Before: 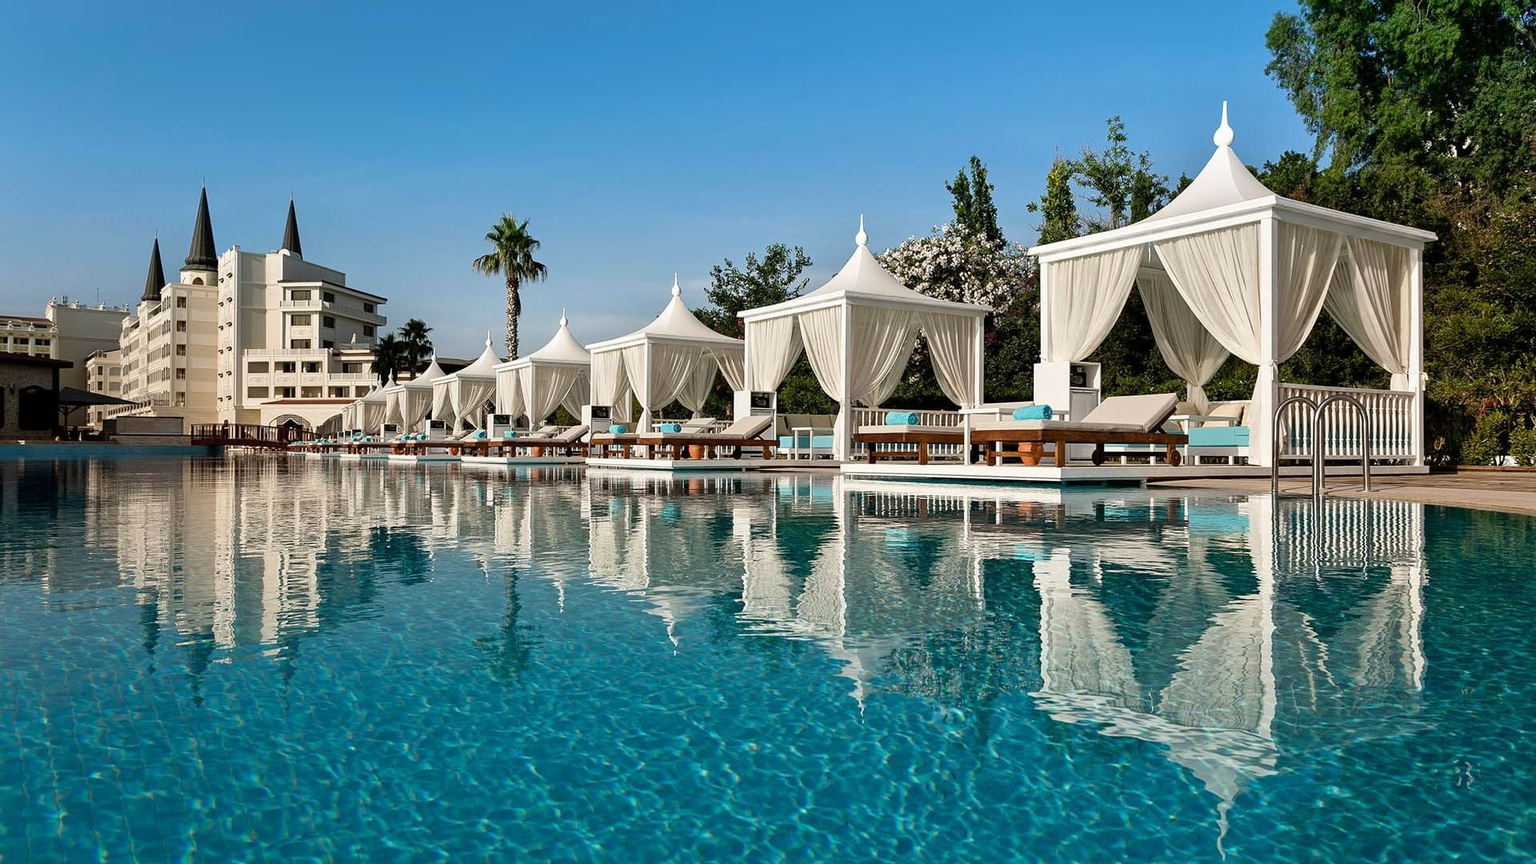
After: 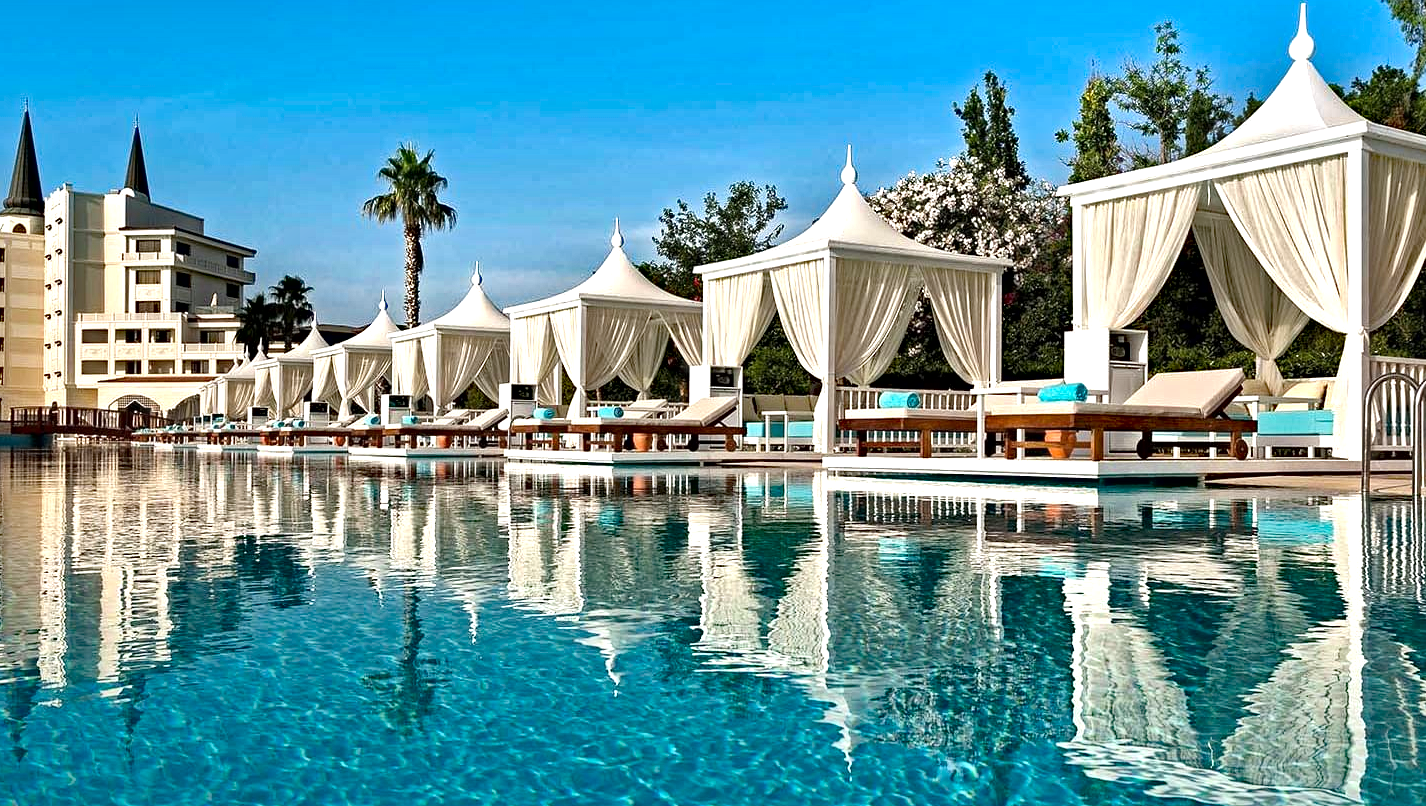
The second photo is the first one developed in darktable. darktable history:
crop and rotate: left 11.901%, top 11.437%, right 13.807%, bottom 13.878%
local contrast: mode bilateral grid, contrast 49, coarseness 50, detail 150%, midtone range 0.2
exposure: black level correction 0, exposure 0.593 EV, compensate exposure bias true, compensate highlight preservation false
haze removal: strength 0.525, distance 0.921, compatibility mode true, adaptive false
vignetting: fall-off start 116.49%, fall-off radius 58.95%, saturation -0.018
